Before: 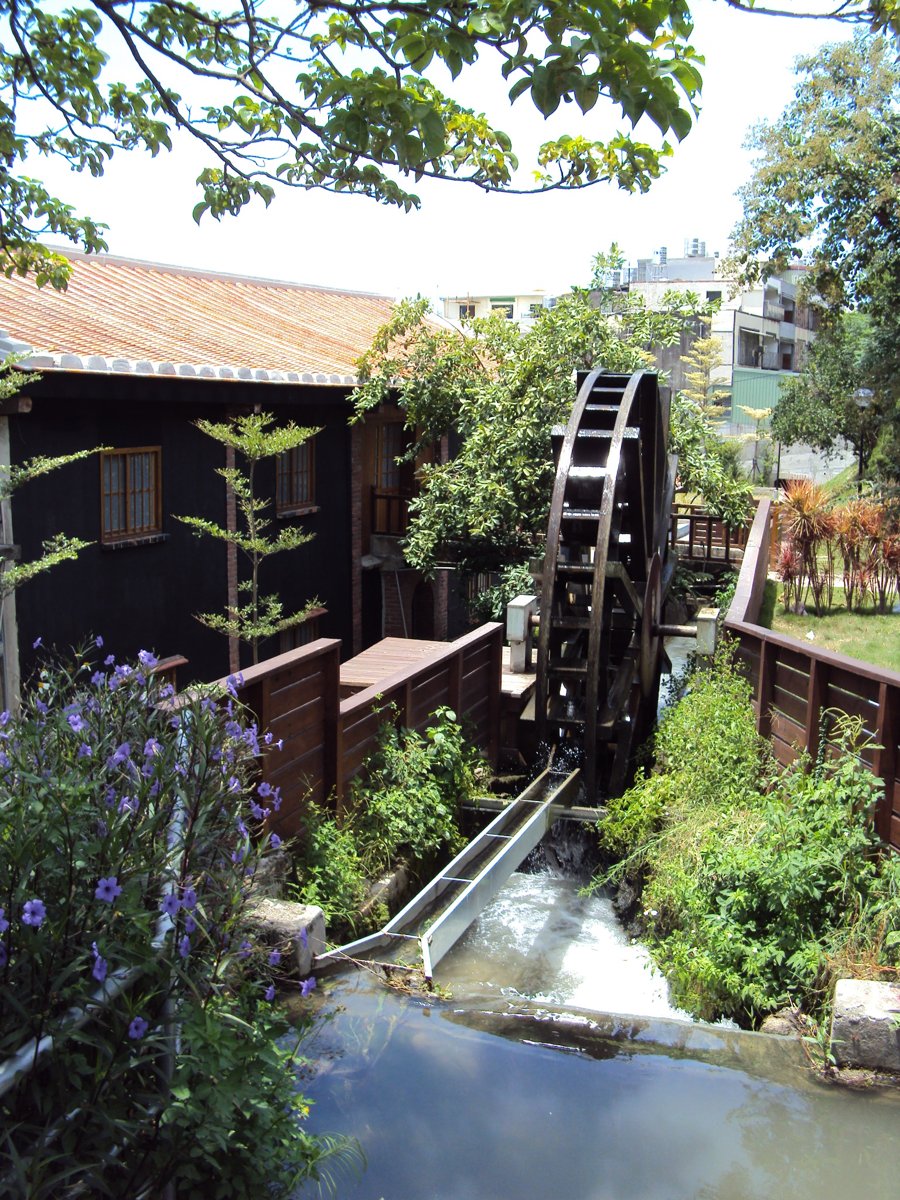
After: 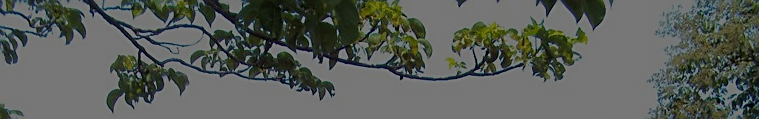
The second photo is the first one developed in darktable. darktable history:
crop and rotate: left 9.644%, top 9.491%, right 6.021%, bottom 80.509%
sharpen: on, module defaults
exposure: exposure -2.446 EV, compensate highlight preservation false
